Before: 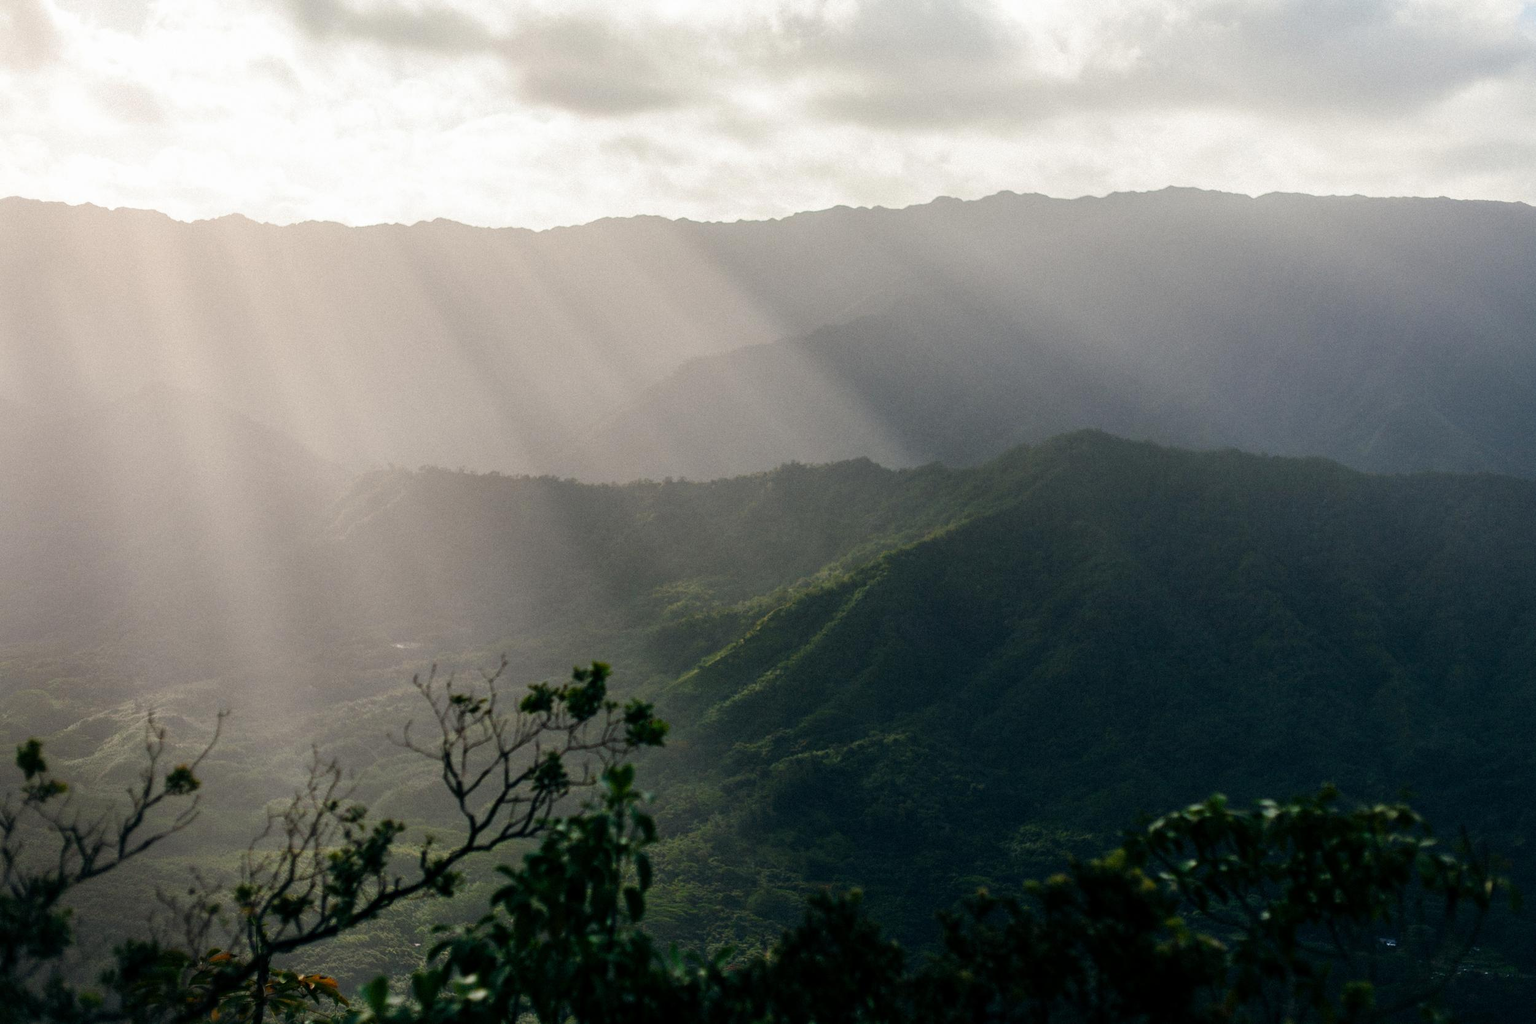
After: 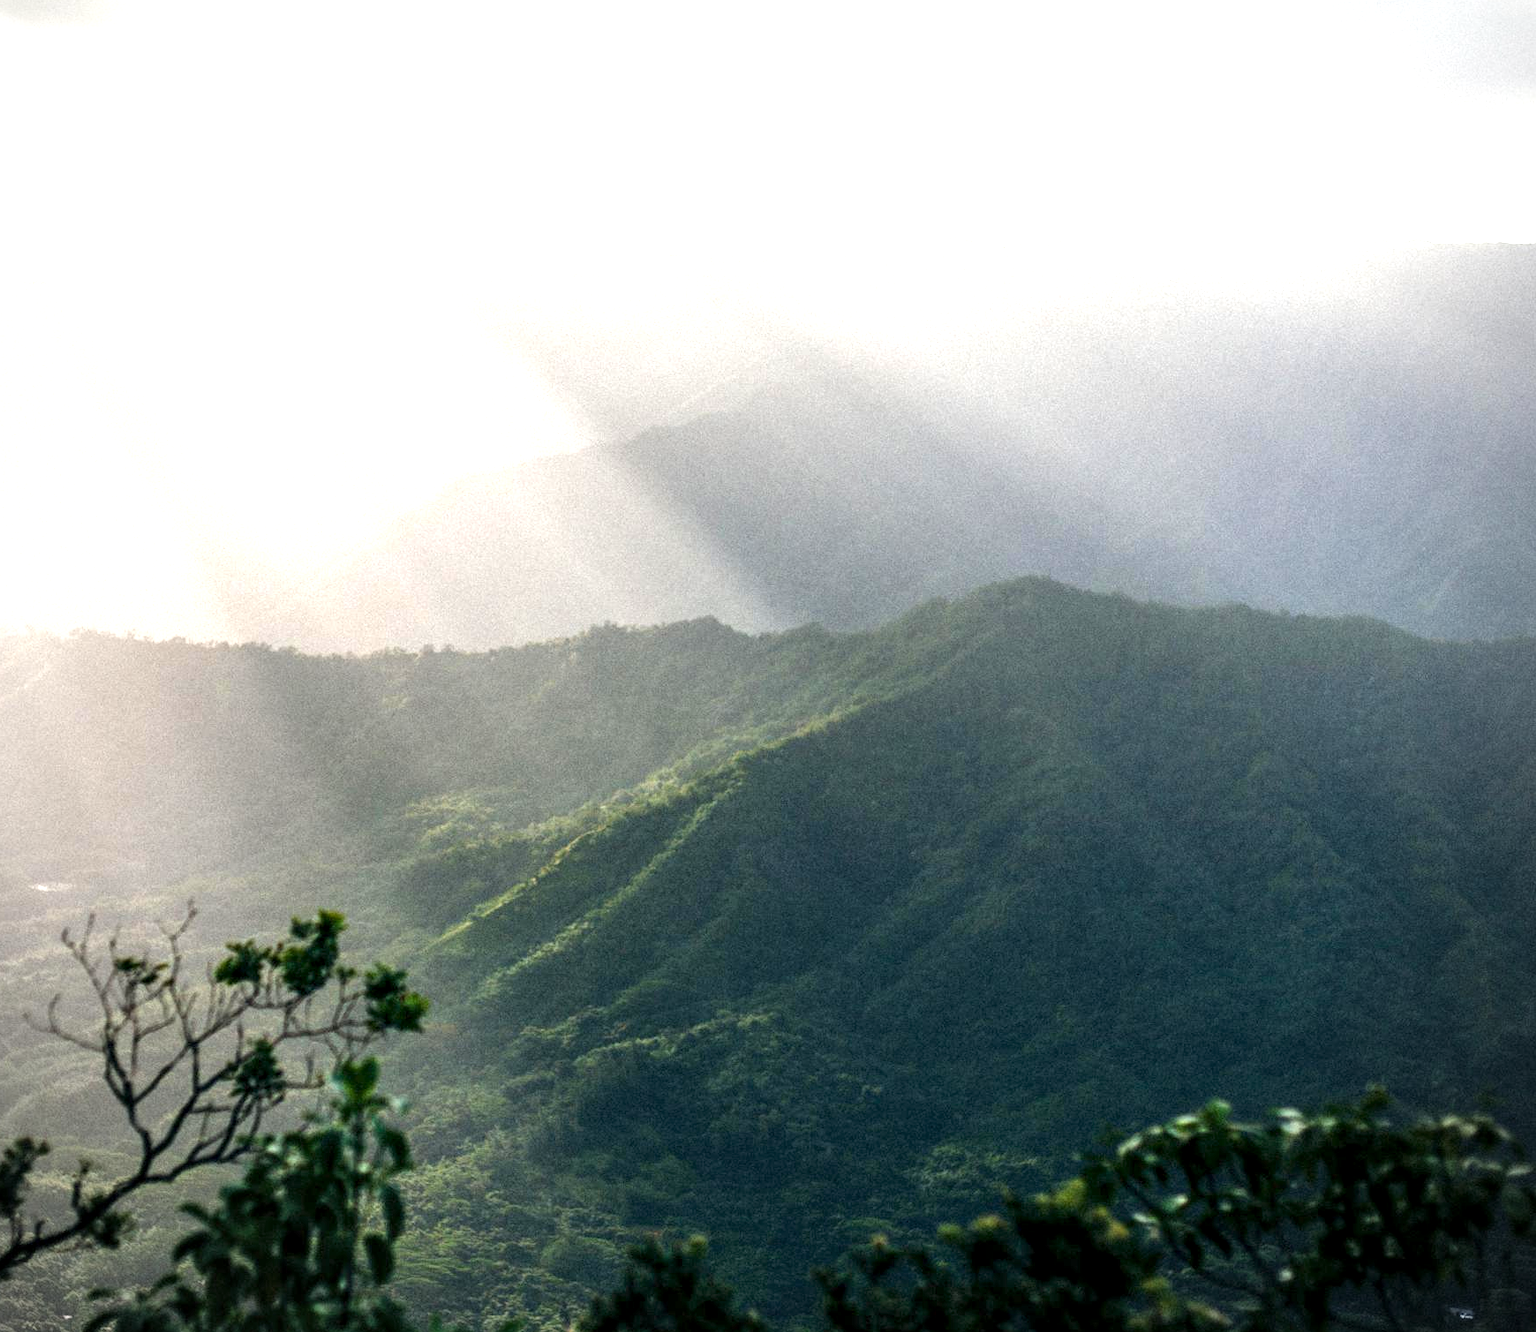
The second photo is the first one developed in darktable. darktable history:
local contrast: detail 130%
crop and rotate: left 24.155%, top 2.802%, right 6.22%, bottom 6.593%
exposure: black level correction 0, exposure 1.519 EV, compensate highlight preservation false
vignetting: on, module defaults
